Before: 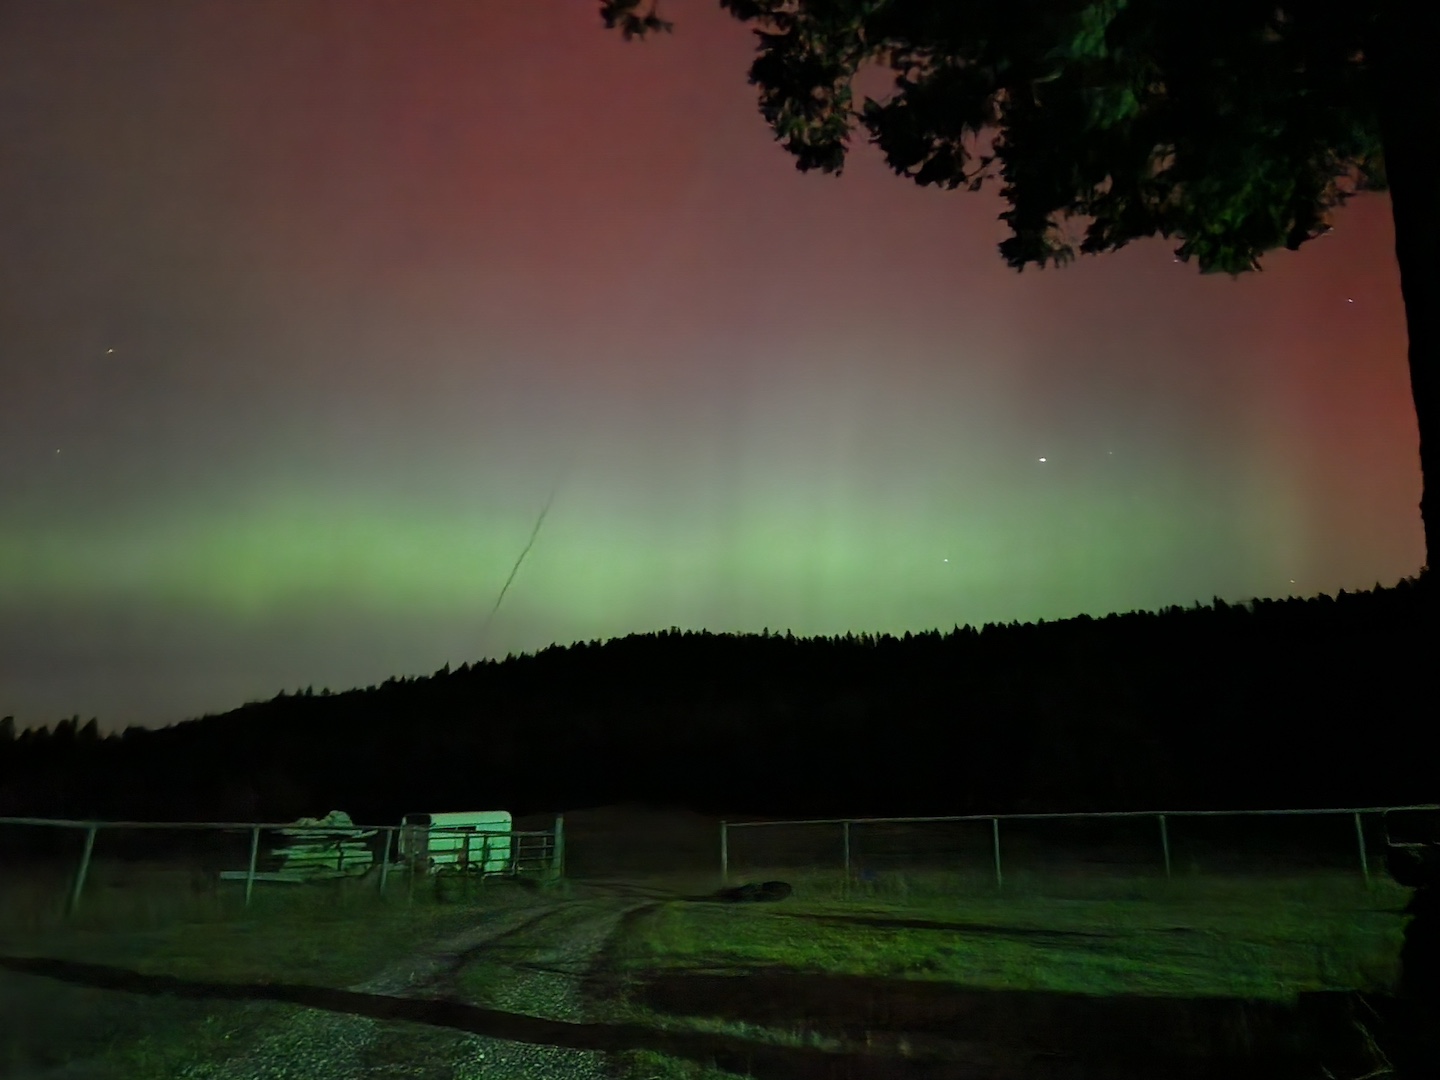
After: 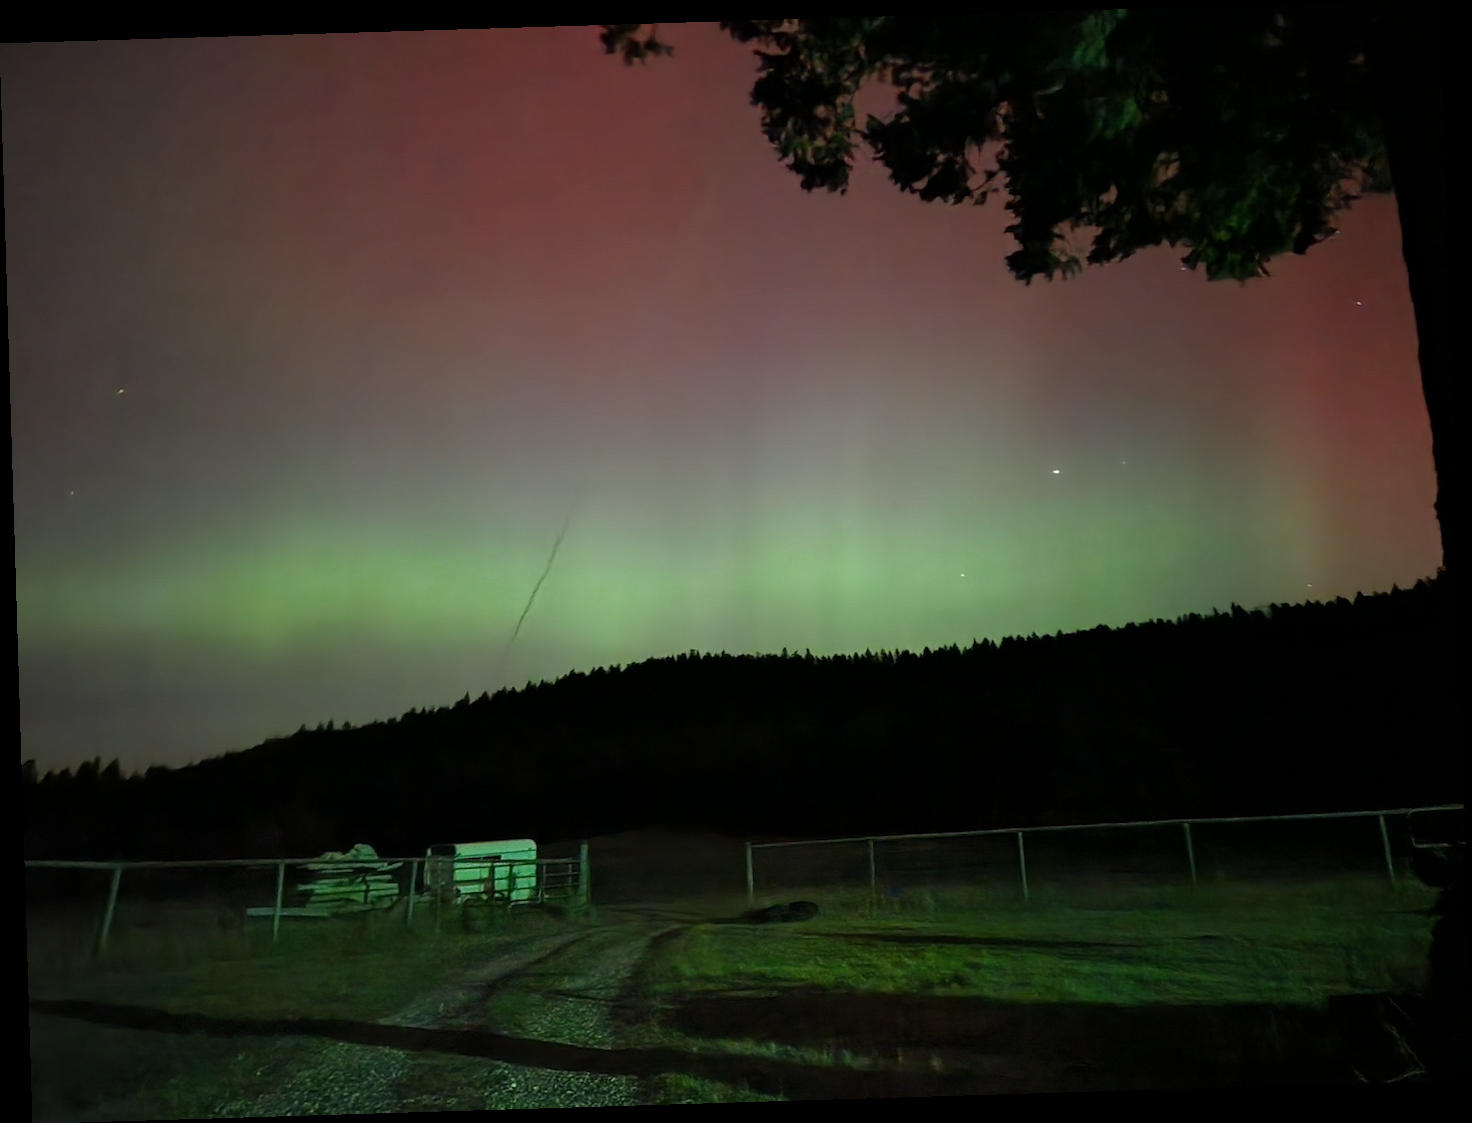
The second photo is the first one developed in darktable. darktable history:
vignetting: fall-off radius 60.92%
rotate and perspective: rotation -1.75°, automatic cropping off
